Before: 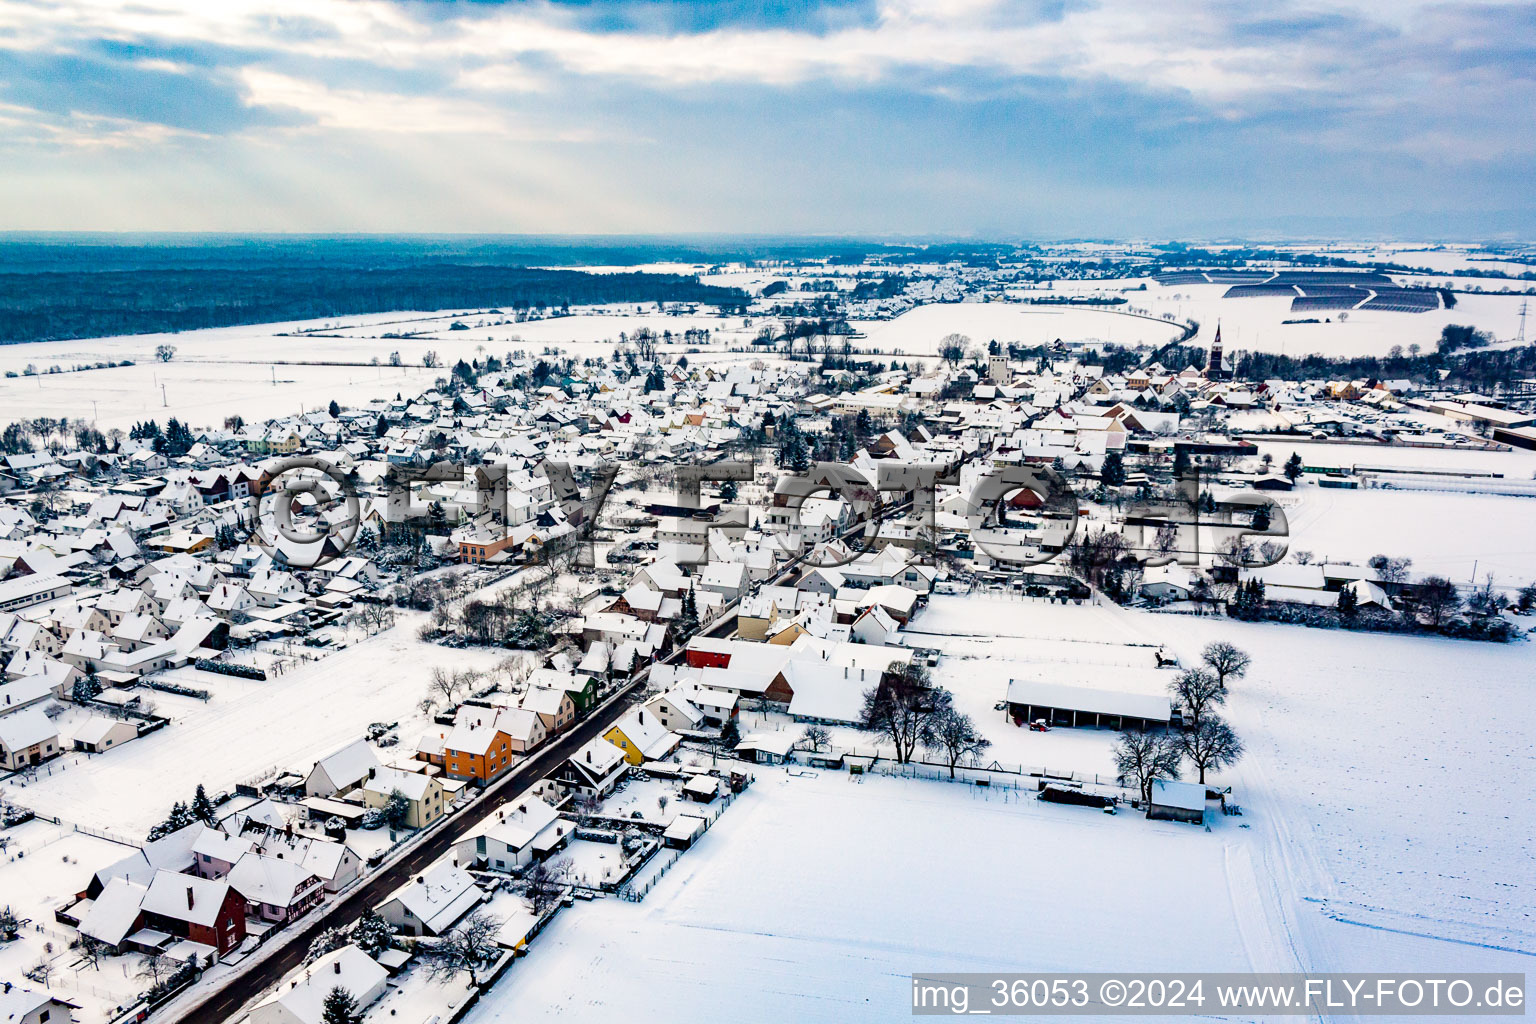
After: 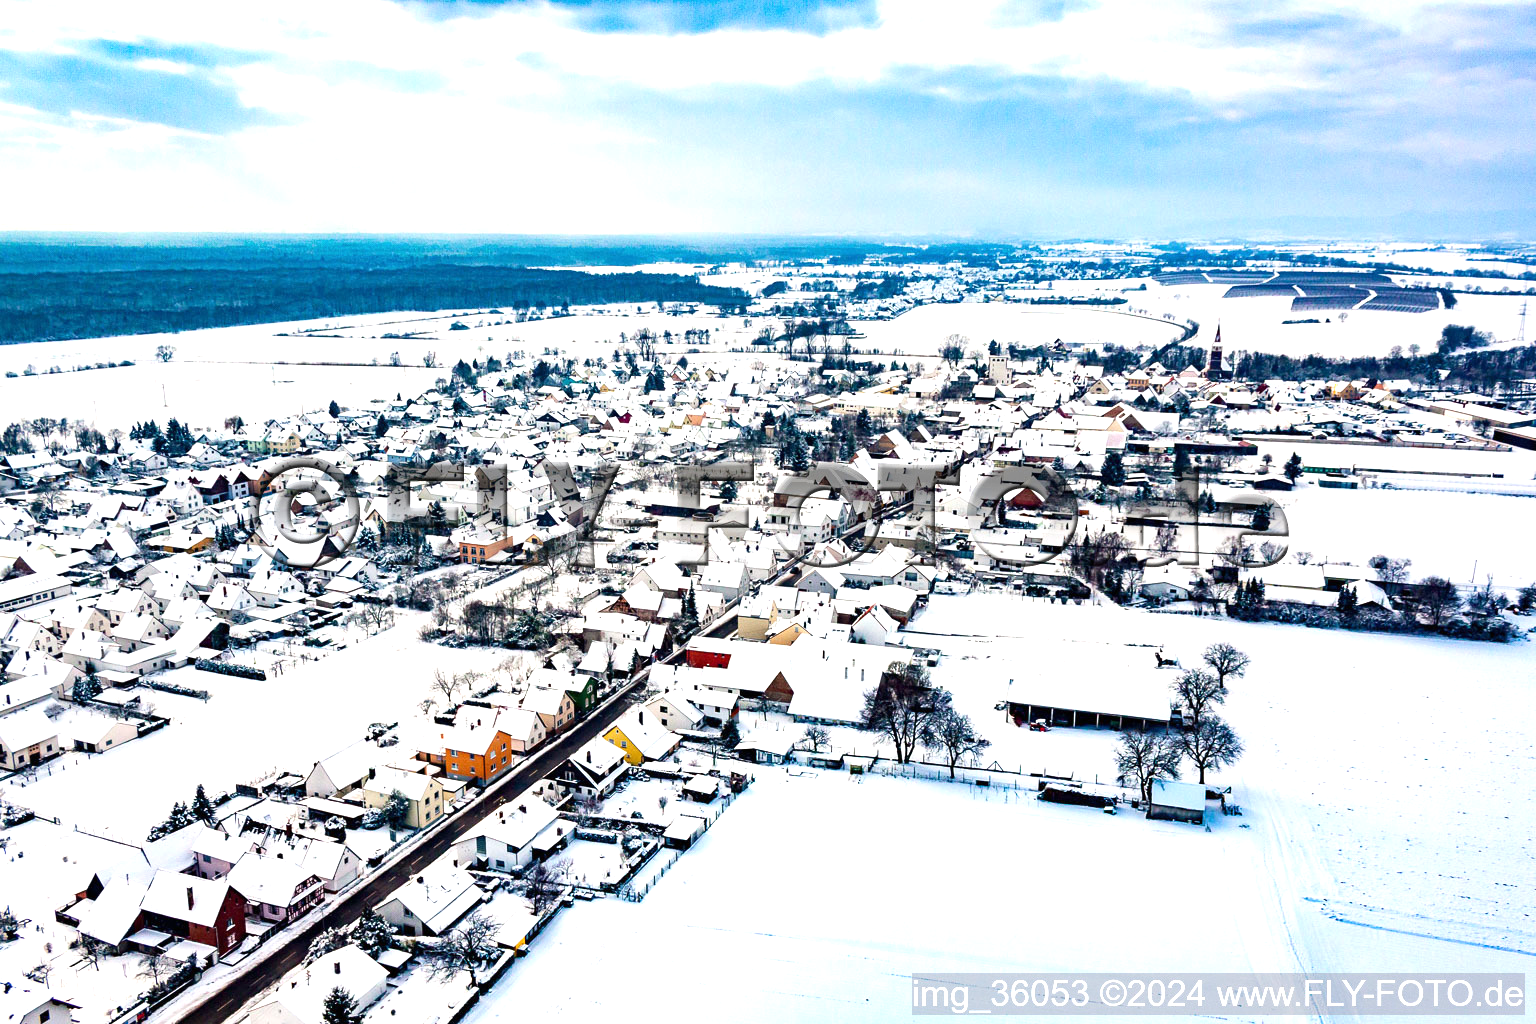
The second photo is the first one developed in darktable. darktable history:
exposure: black level correction 0, exposure 0.693 EV, compensate highlight preservation false
contrast brightness saturation: contrast 0.053
